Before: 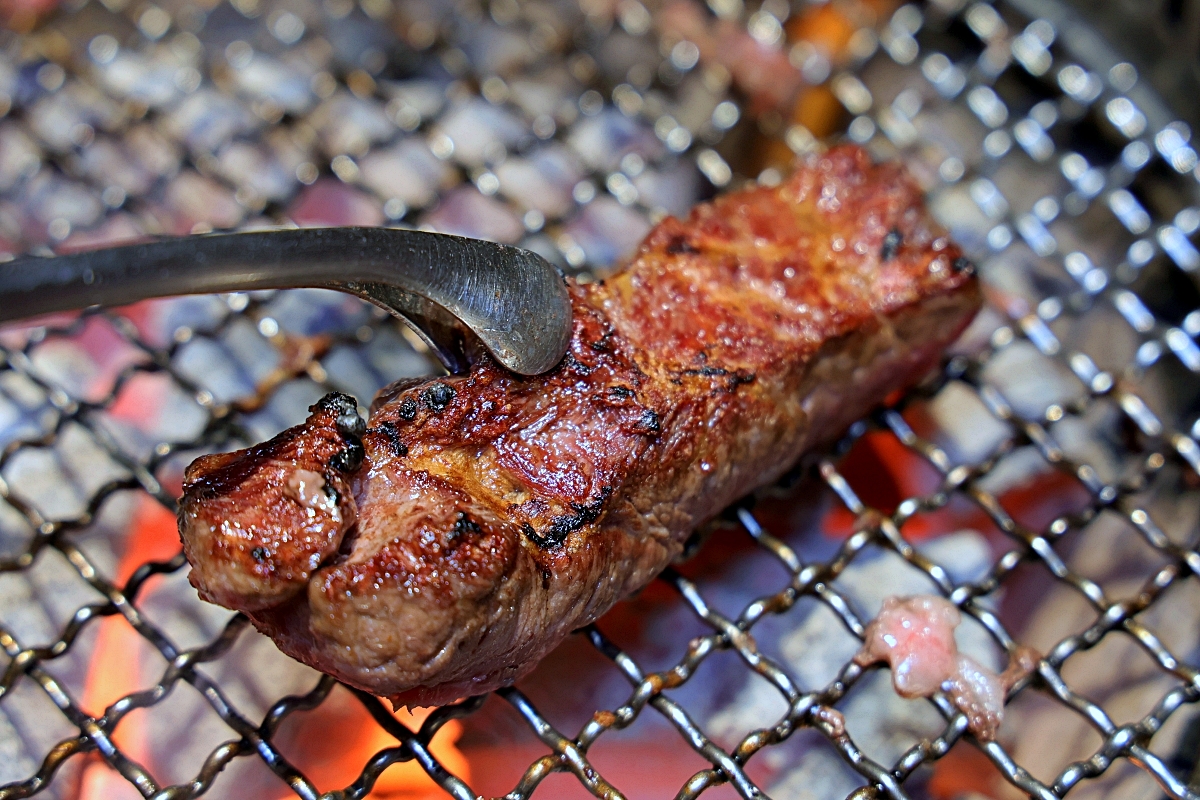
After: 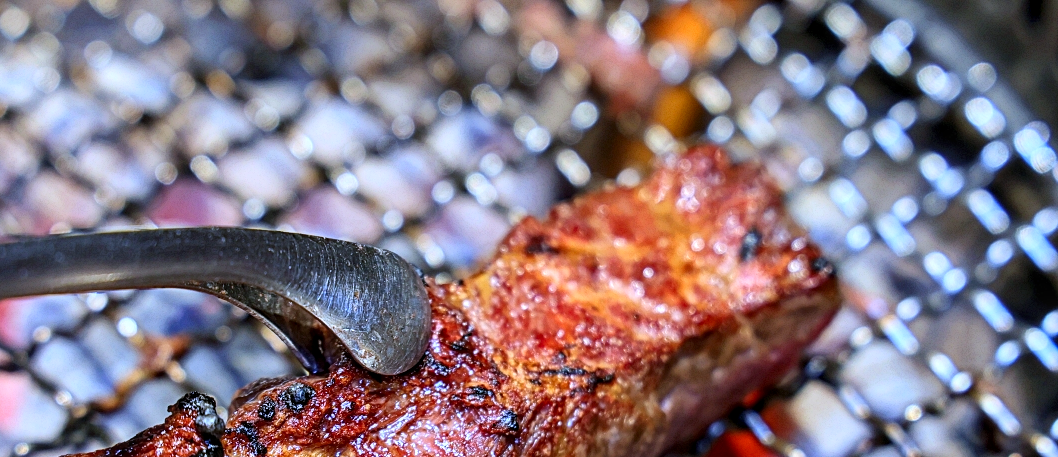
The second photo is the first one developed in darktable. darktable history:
contrast brightness saturation: contrast 0.2, brightness 0.16, saturation 0.22
crop and rotate: left 11.812%, bottom 42.776%
local contrast: on, module defaults
white balance: red 0.967, blue 1.119, emerald 0.756
